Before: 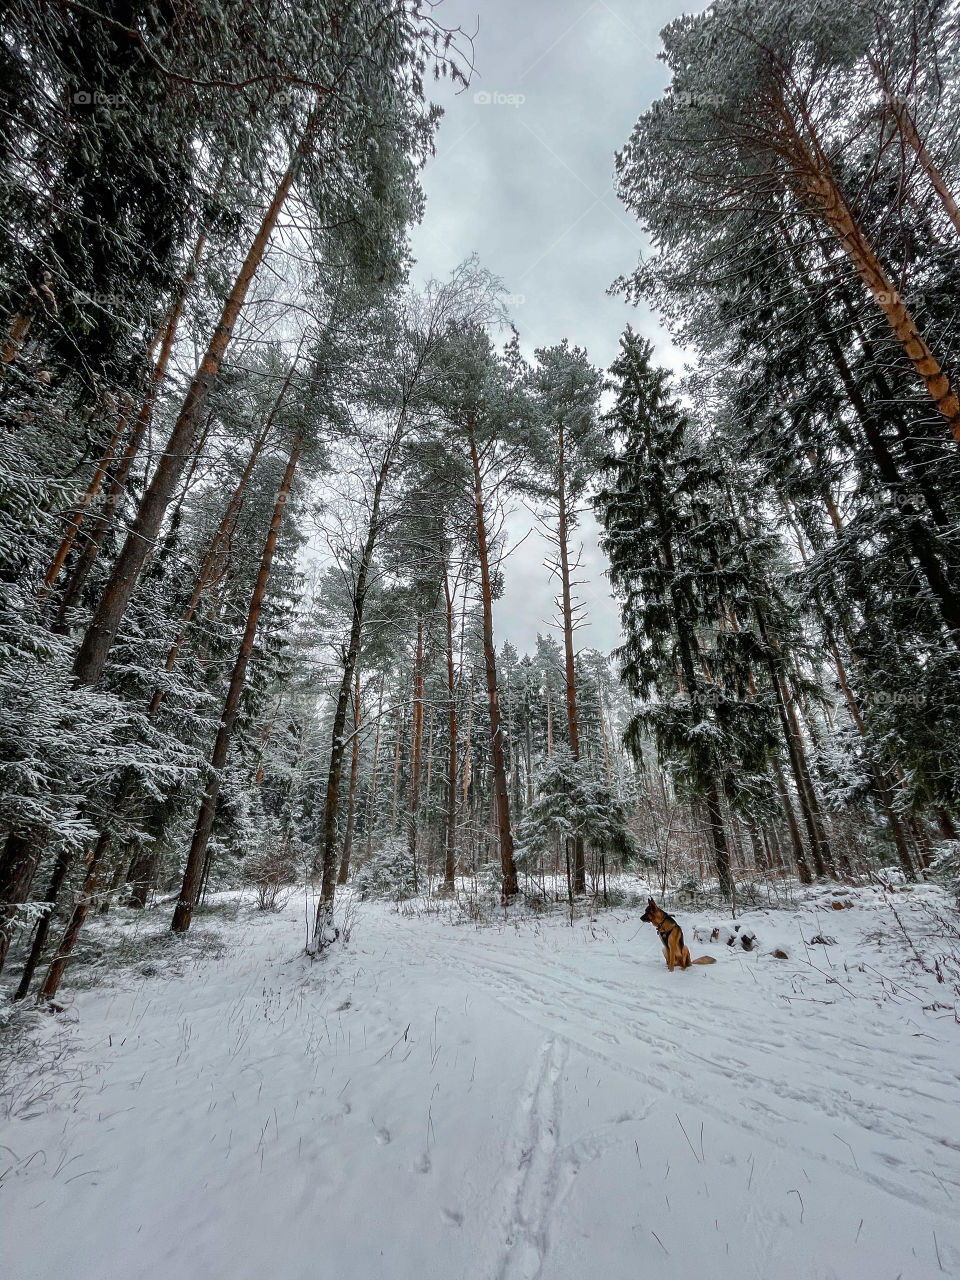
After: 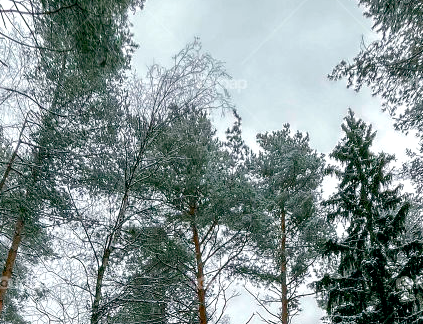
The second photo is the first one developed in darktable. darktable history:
exposure: exposure 0.201 EV, compensate exposure bias true, compensate highlight preservation false
crop: left 29.051%, top 16.824%, right 26.859%, bottom 57.851%
color balance rgb: global offset › luminance -0.348%, global offset › chroma 0.112%, global offset › hue 164.52°, perceptual saturation grading › global saturation 25.337%, perceptual saturation grading › highlights -28.8%, perceptual saturation grading › shadows 33.91%, global vibrance 9.673%
